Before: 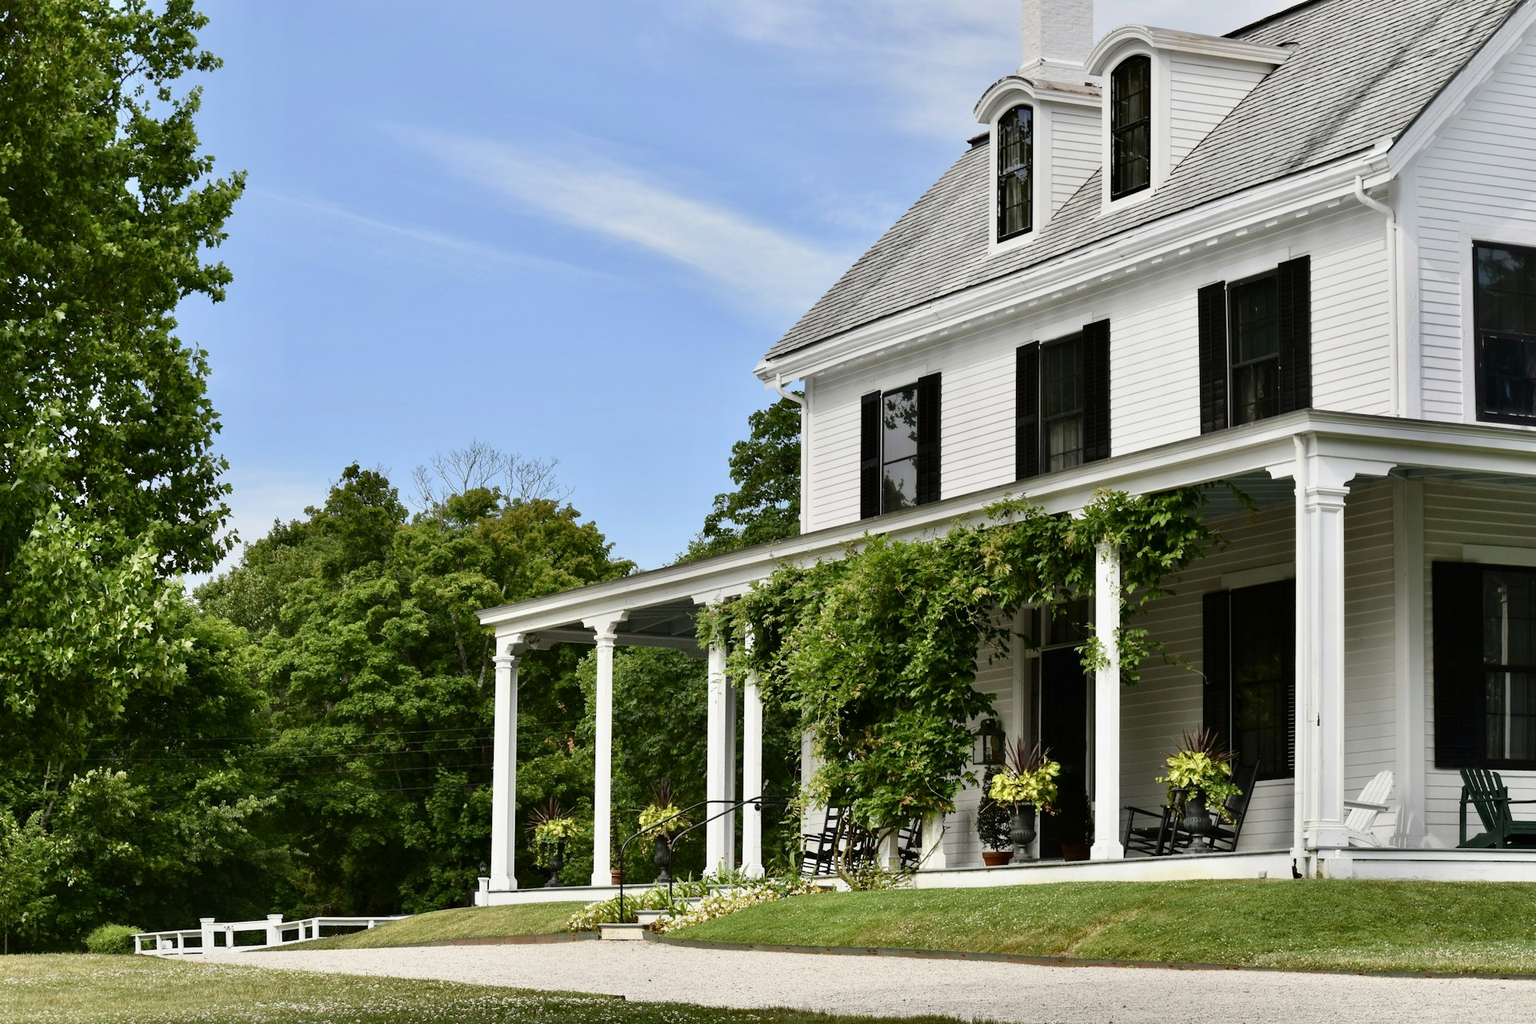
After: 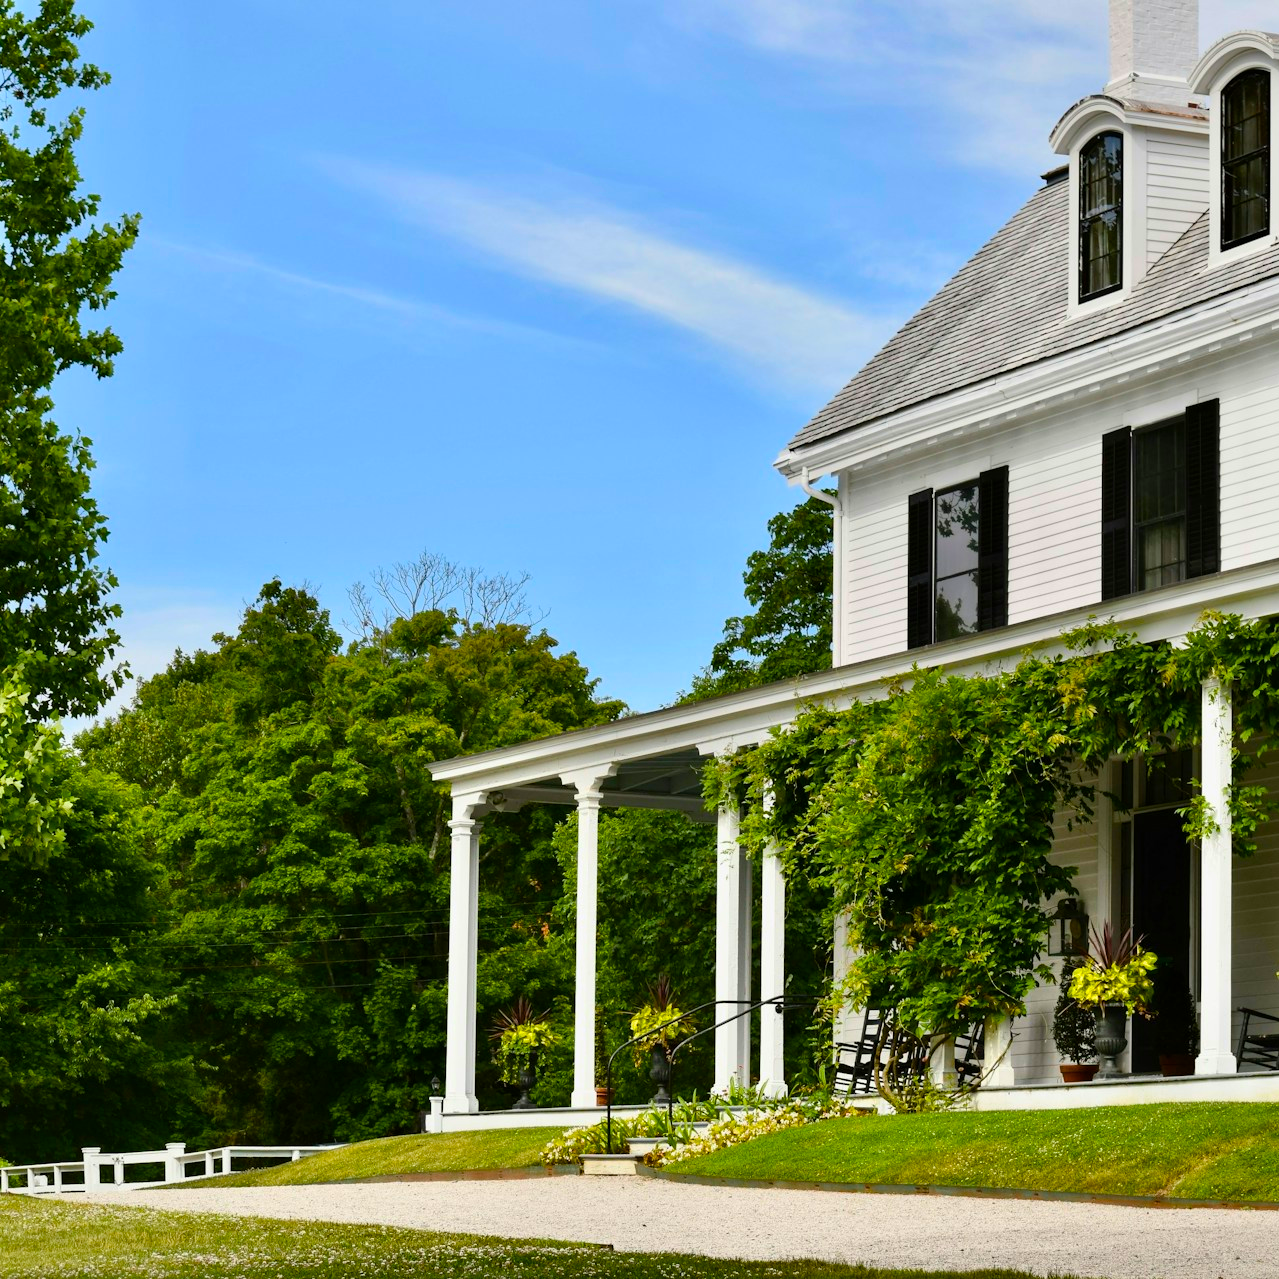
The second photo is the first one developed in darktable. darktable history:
color balance rgb: linear chroma grading › global chroma 15%, perceptual saturation grading › global saturation 30%
crop and rotate: left 8.786%, right 24.548%
